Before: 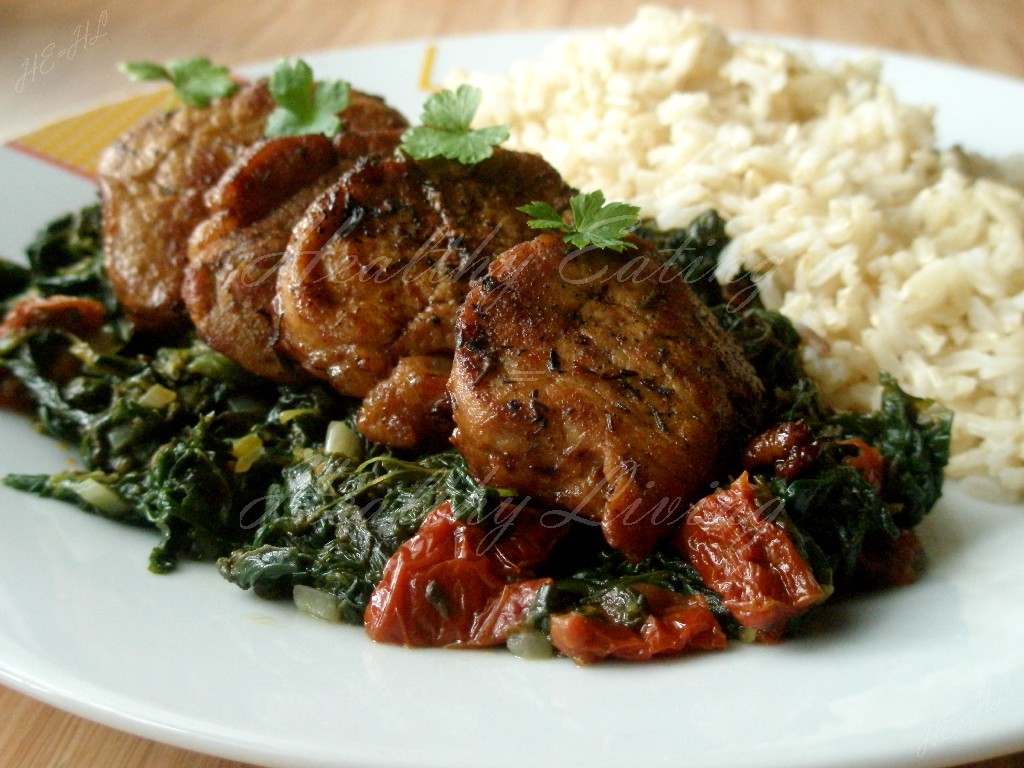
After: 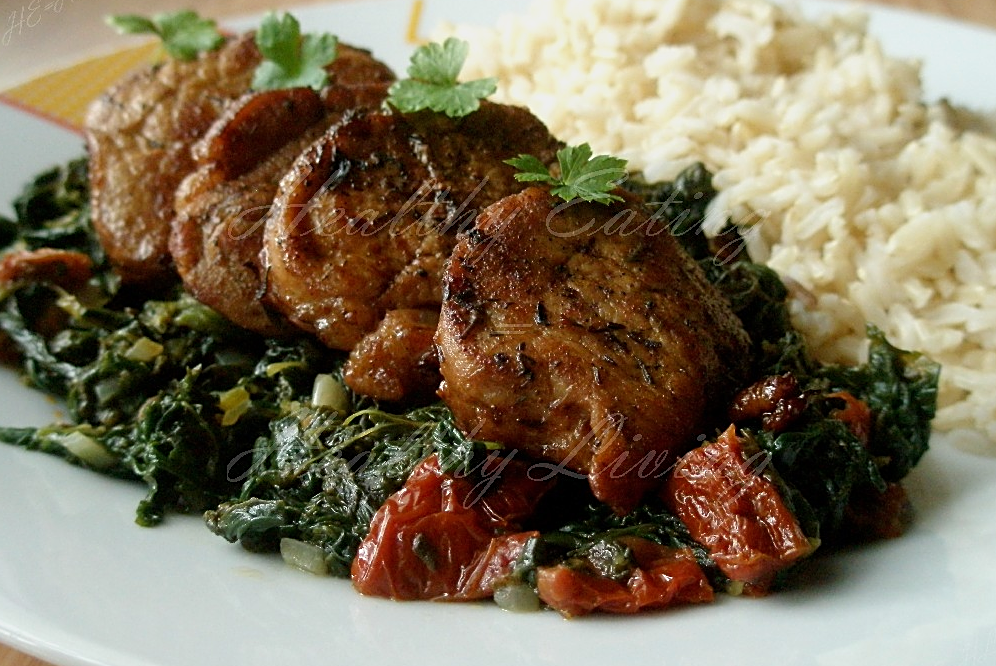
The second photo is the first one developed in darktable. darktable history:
crop: left 1.327%, top 6.163%, right 1.339%, bottom 7.016%
sharpen: on, module defaults
exposure: exposure -0.208 EV, compensate highlight preservation false
